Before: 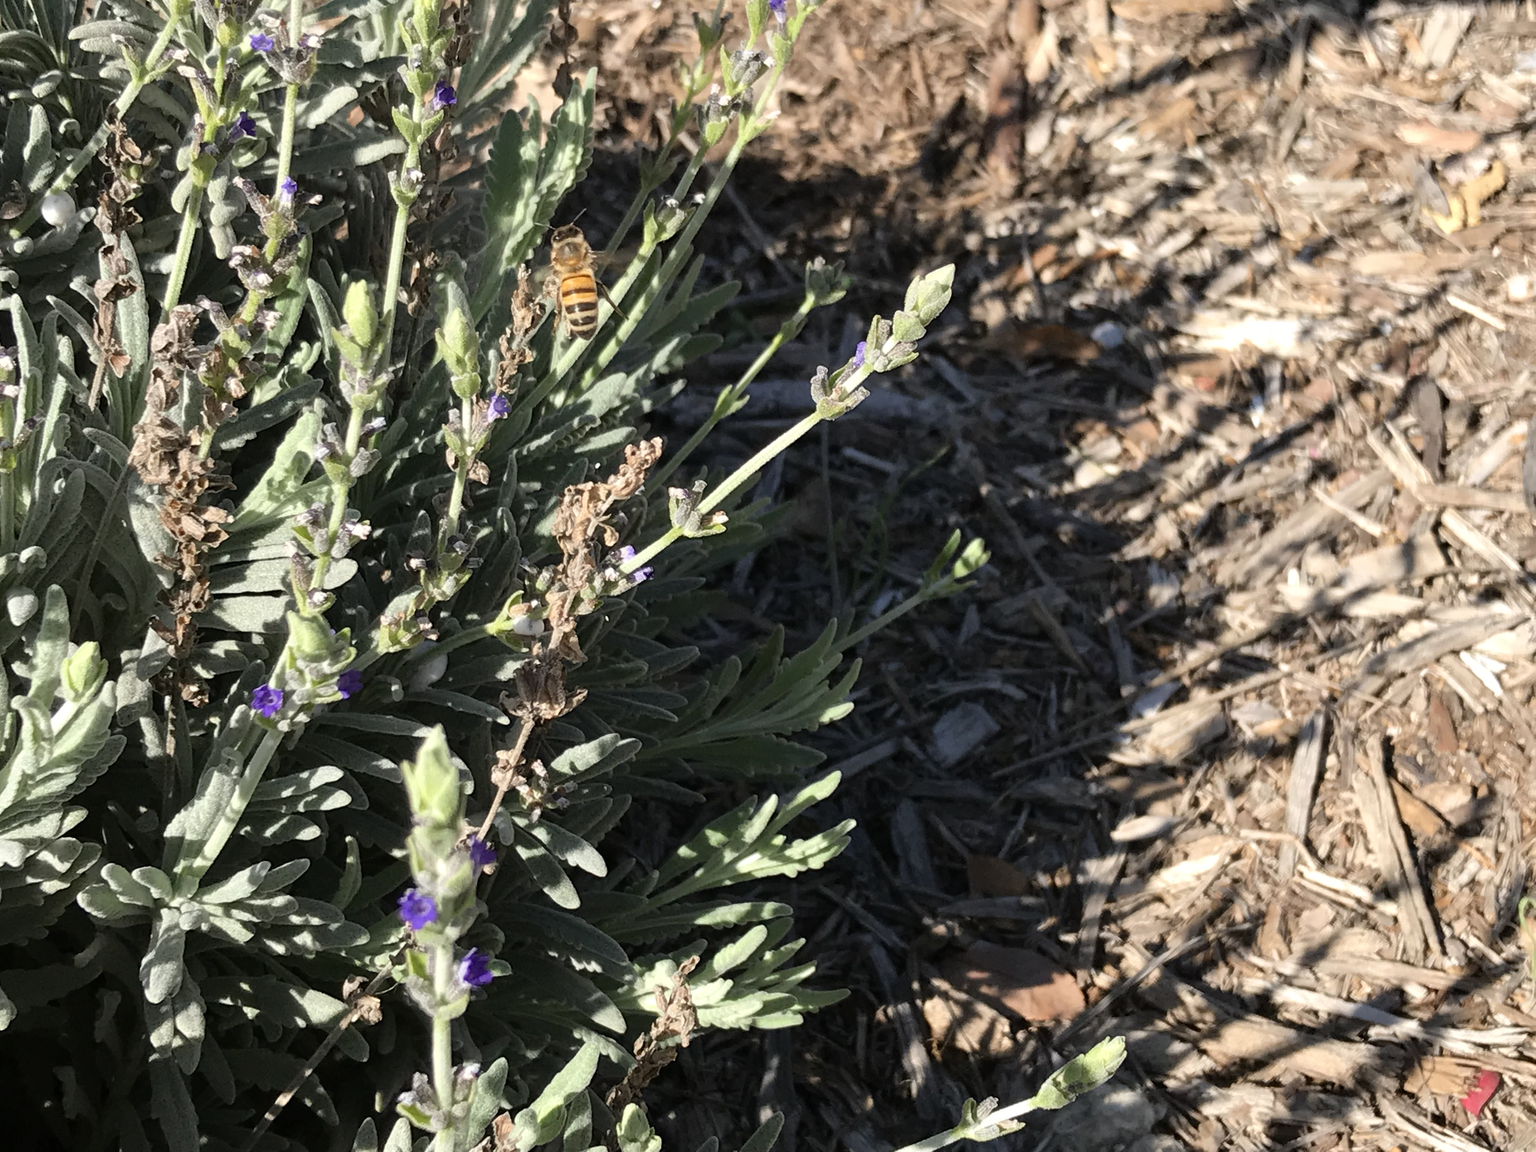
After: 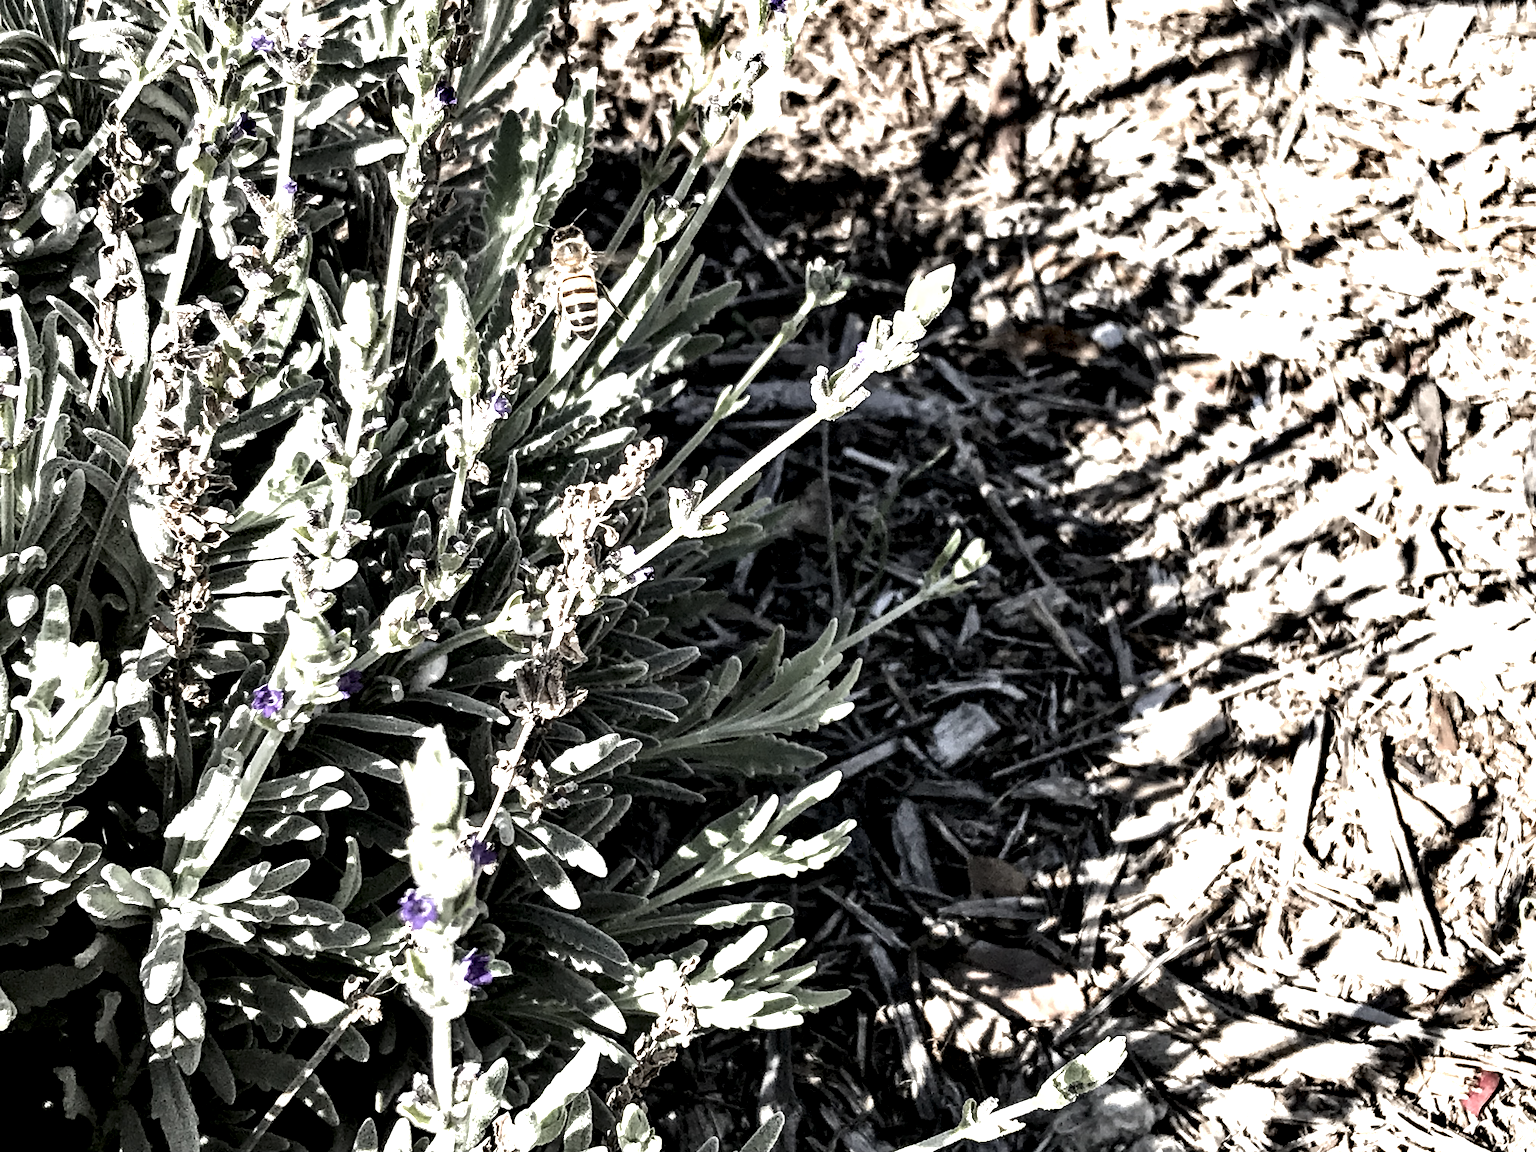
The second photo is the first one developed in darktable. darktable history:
shadows and highlights: low approximation 0.01, soften with gaussian
color correction: saturation 0.5
local contrast: shadows 185%, detail 225%
exposure: black level correction 0, exposure 1.2 EV, compensate exposure bias true, compensate highlight preservation false
